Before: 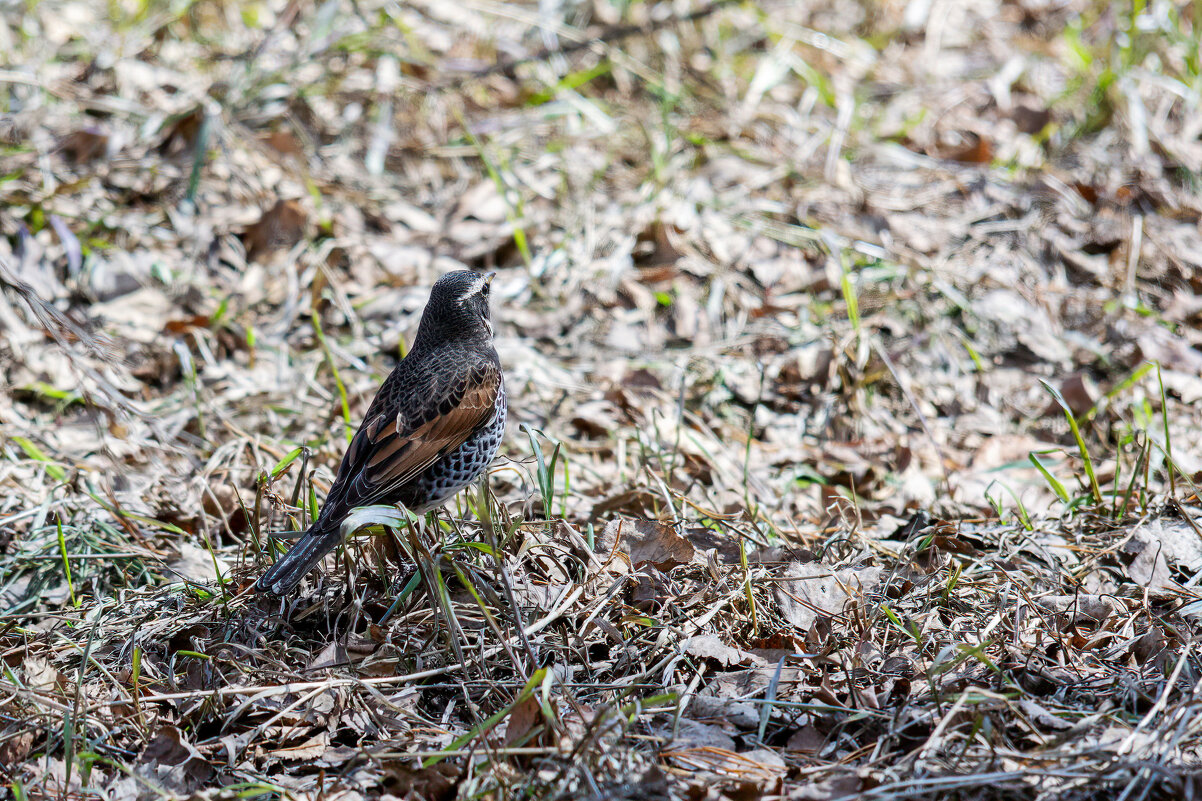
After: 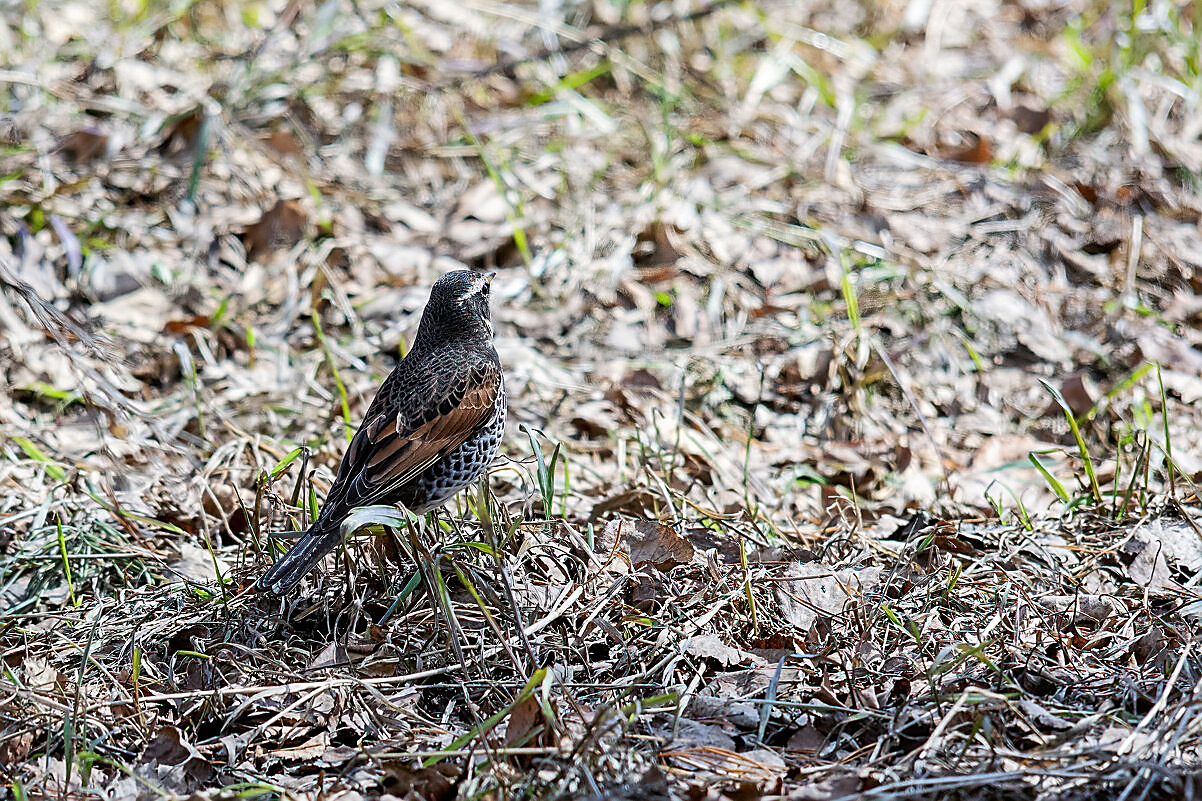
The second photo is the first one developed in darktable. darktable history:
sharpen: radius 1.384, amount 1.26, threshold 0.719
